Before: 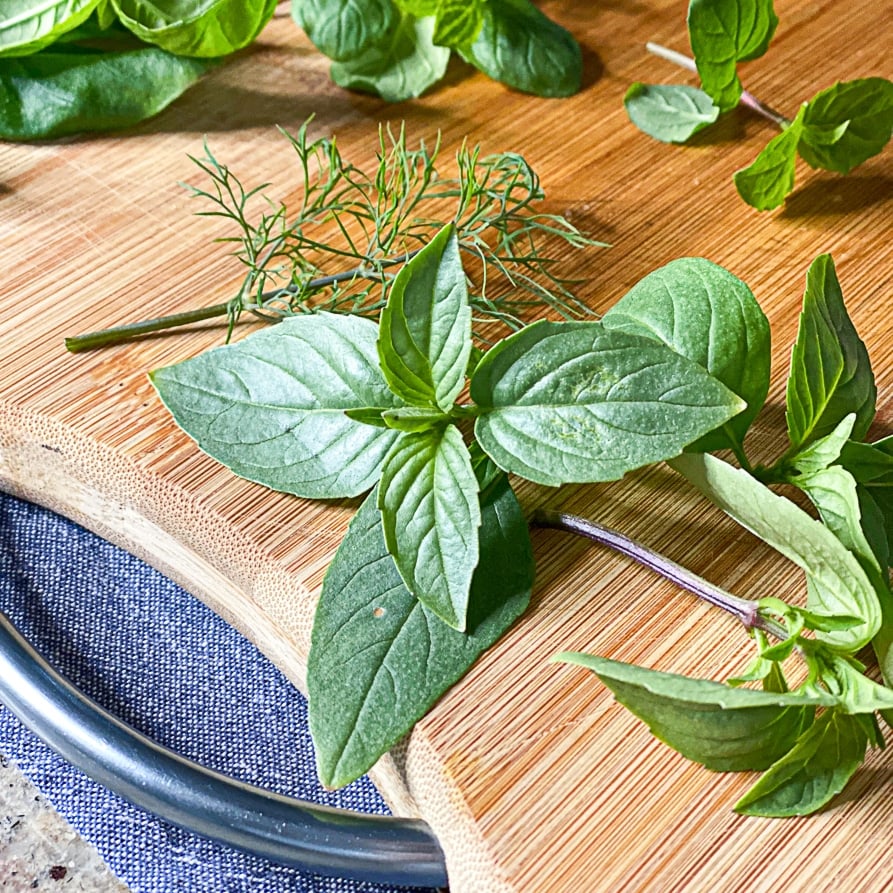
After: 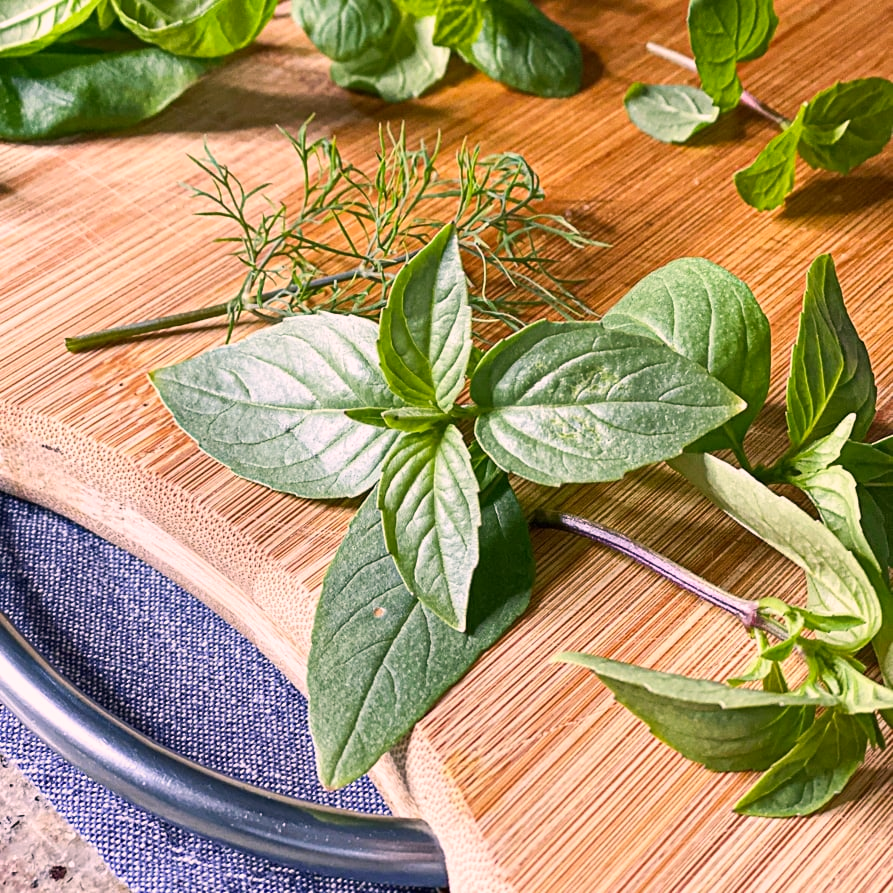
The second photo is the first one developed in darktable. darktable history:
color correction: highlights a* 14.56, highlights b* 4.74
